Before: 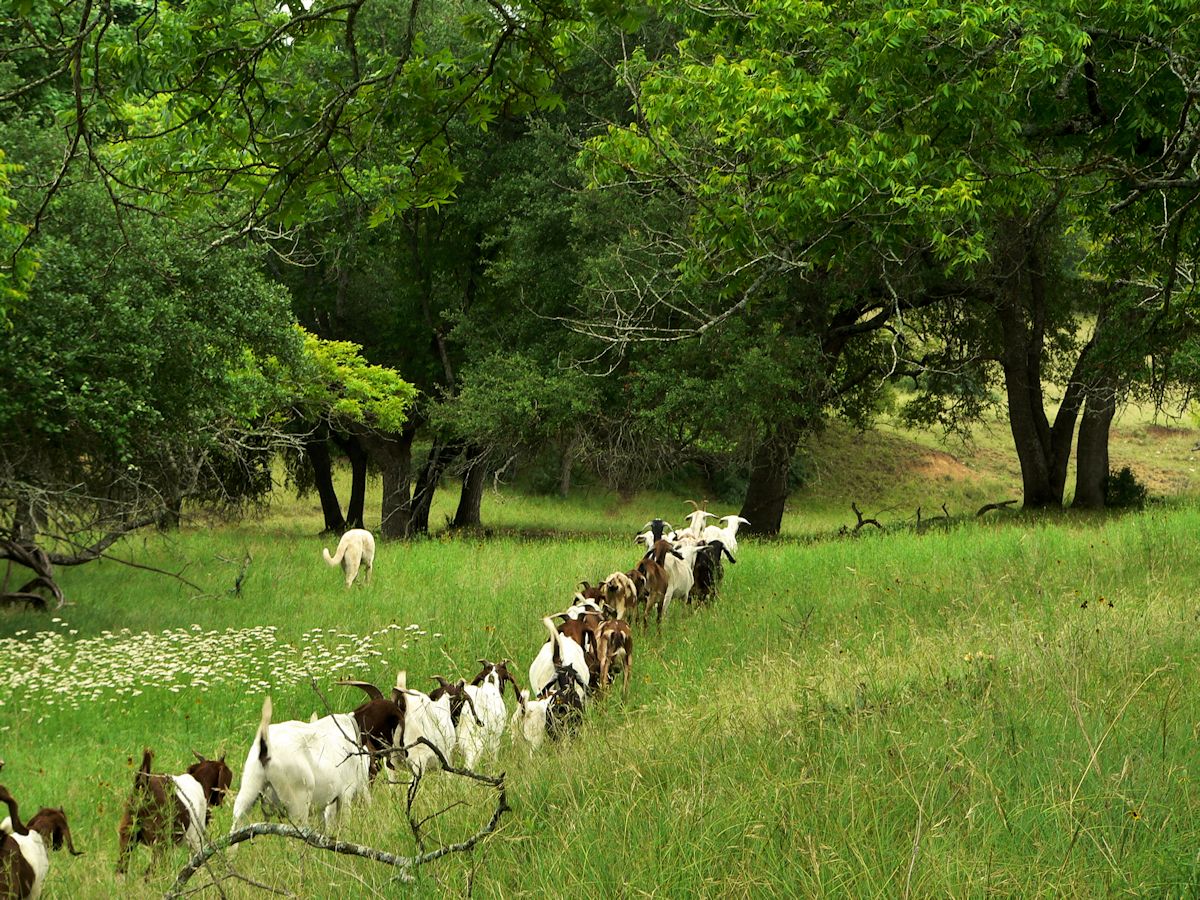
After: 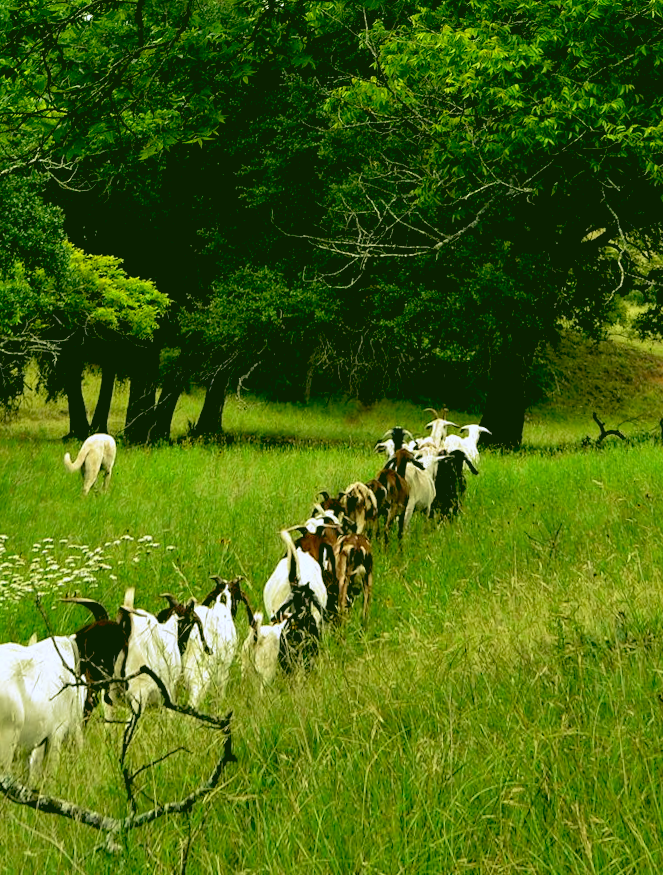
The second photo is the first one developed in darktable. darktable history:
rotate and perspective: rotation 0.72°, lens shift (vertical) -0.352, lens shift (horizontal) -0.051, crop left 0.152, crop right 0.859, crop top 0.019, crop bottom 0.964
crop and rotate: left 13.409%, right 19.924%
rgb curve: curves: ch0 [(0.123, 0.061) (0.995, 0.887)]; ch1 [(0.06, 0.116) (1, 0.906)]; ch2 [(0, 0) (0.824, 0.69) (1, 1)], mode RGB, independent channels, compensate middle gray true
exposure: black level correction 0.031, exposure 0.304 EV, compensate highlight preservation false
